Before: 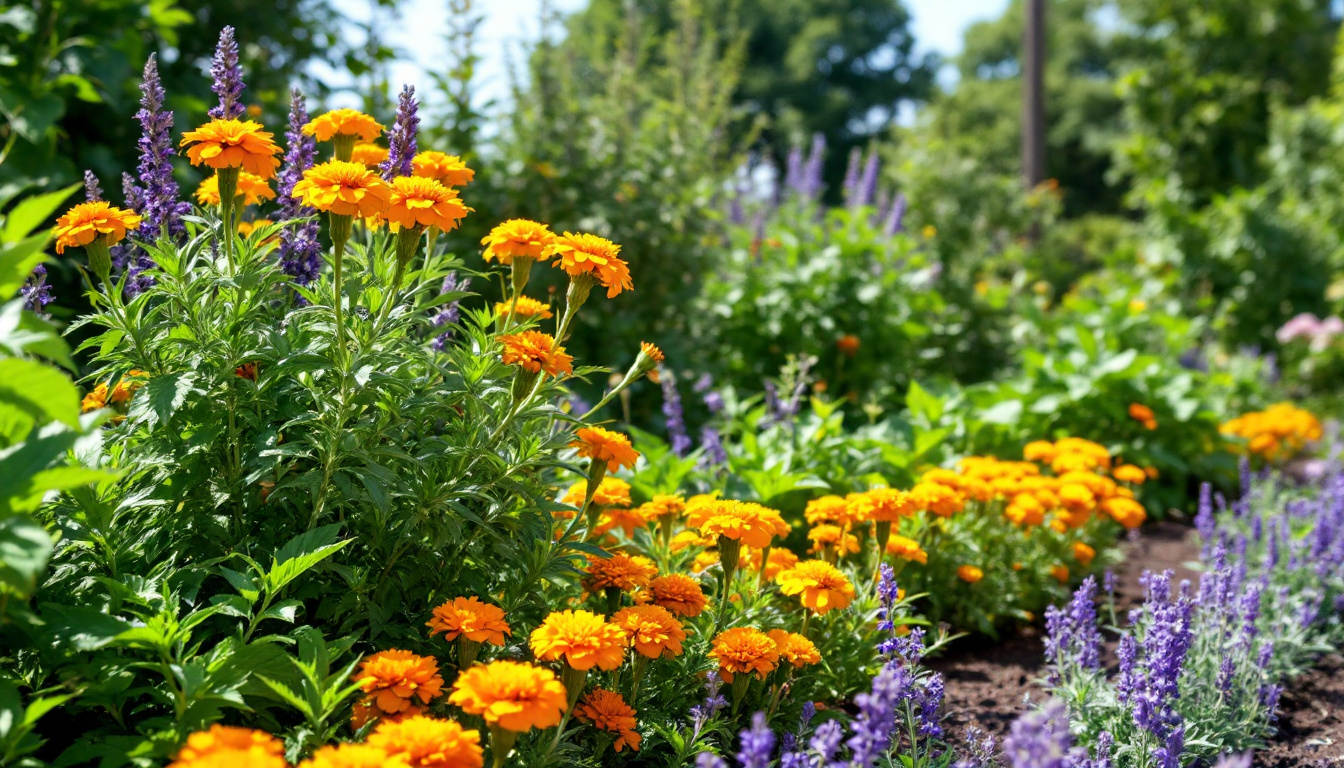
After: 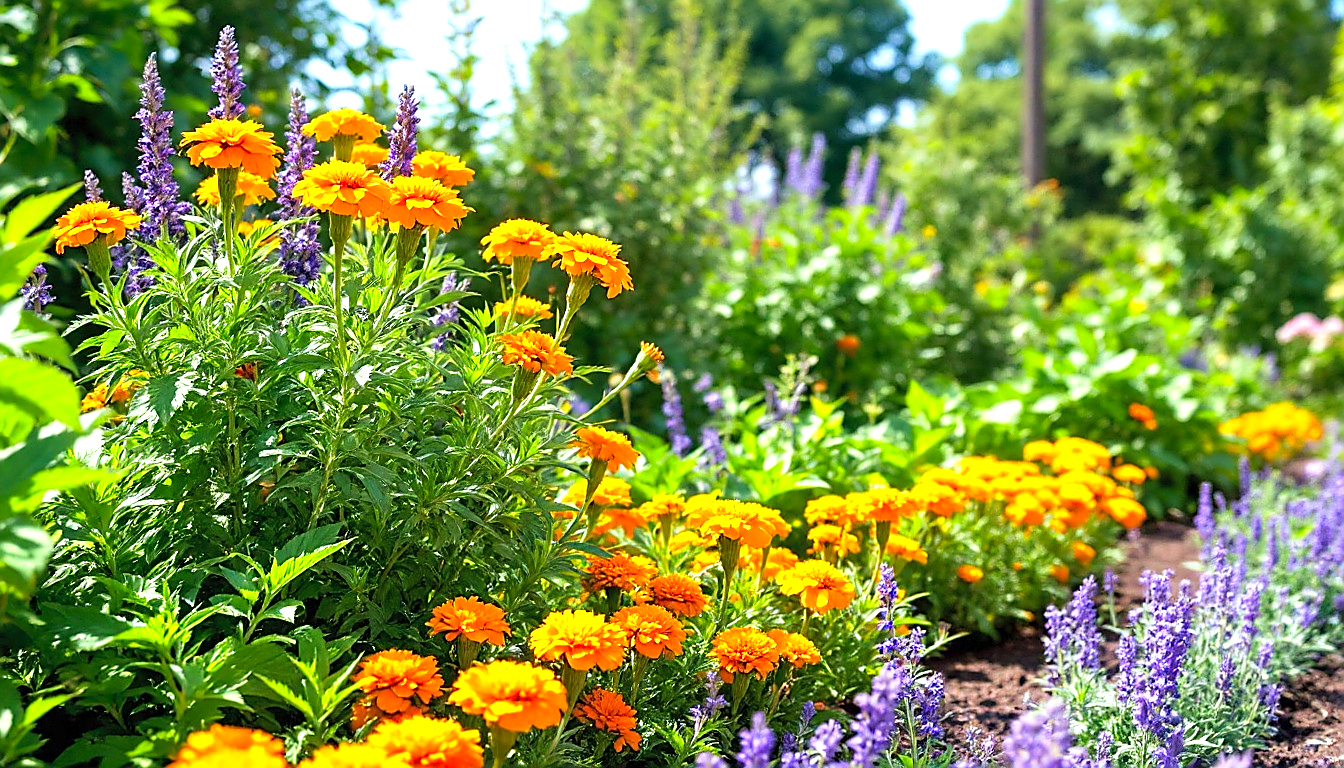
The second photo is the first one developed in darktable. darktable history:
contrast brightness saturation: brightness 0.087, saturation 0.19
velvia: strength 17.43%
exposure: exposure 0.605 EV, compensate highlight preservation false
sharpen: radius 1.42, amount 1.26, threshold 0.715
